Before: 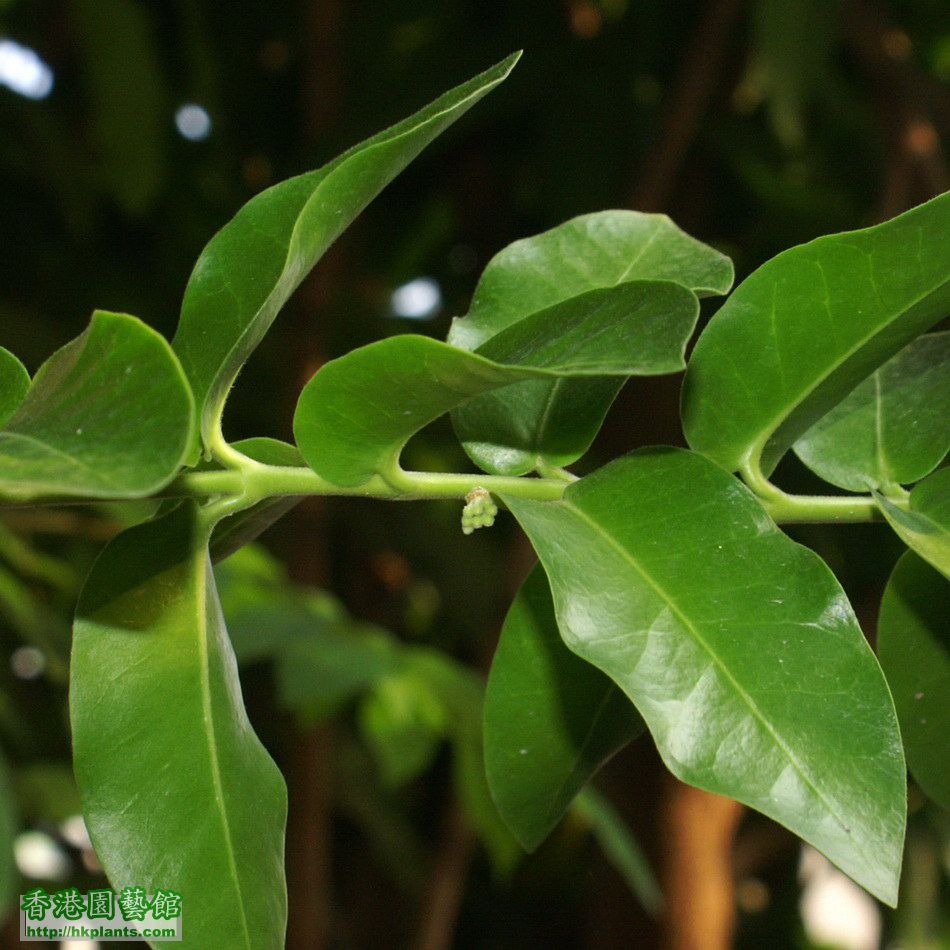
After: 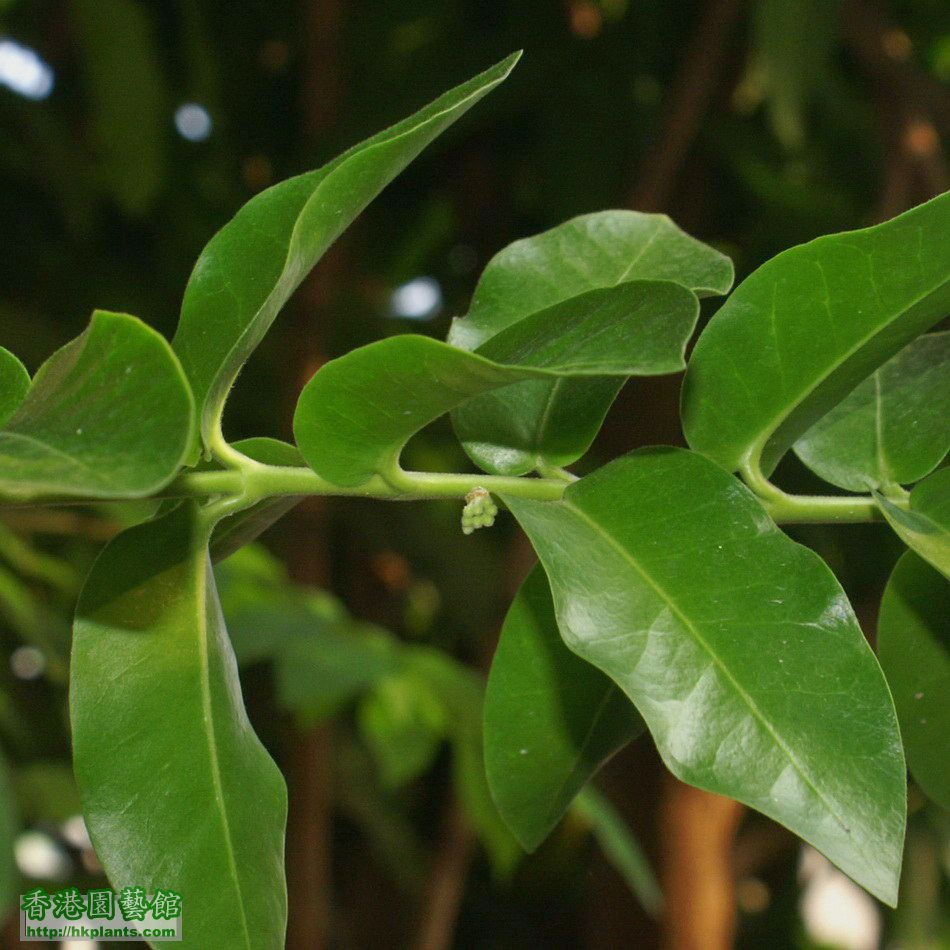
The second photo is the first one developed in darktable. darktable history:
tone equalizer: -8 EV -0.04 EV, -7 EV 0.026 EV, -6 EV -0.006 EV, -5 EV 0.005 EV, -4 EV -0.052 EV, -3 EV -0.238 EV, -2 EV -0.672 EV, -1 EV -1 EV, +0 EV -0.95 EV
exposure: black level correction 0, exposure 0.699 EV, compensate highlight preservation false
